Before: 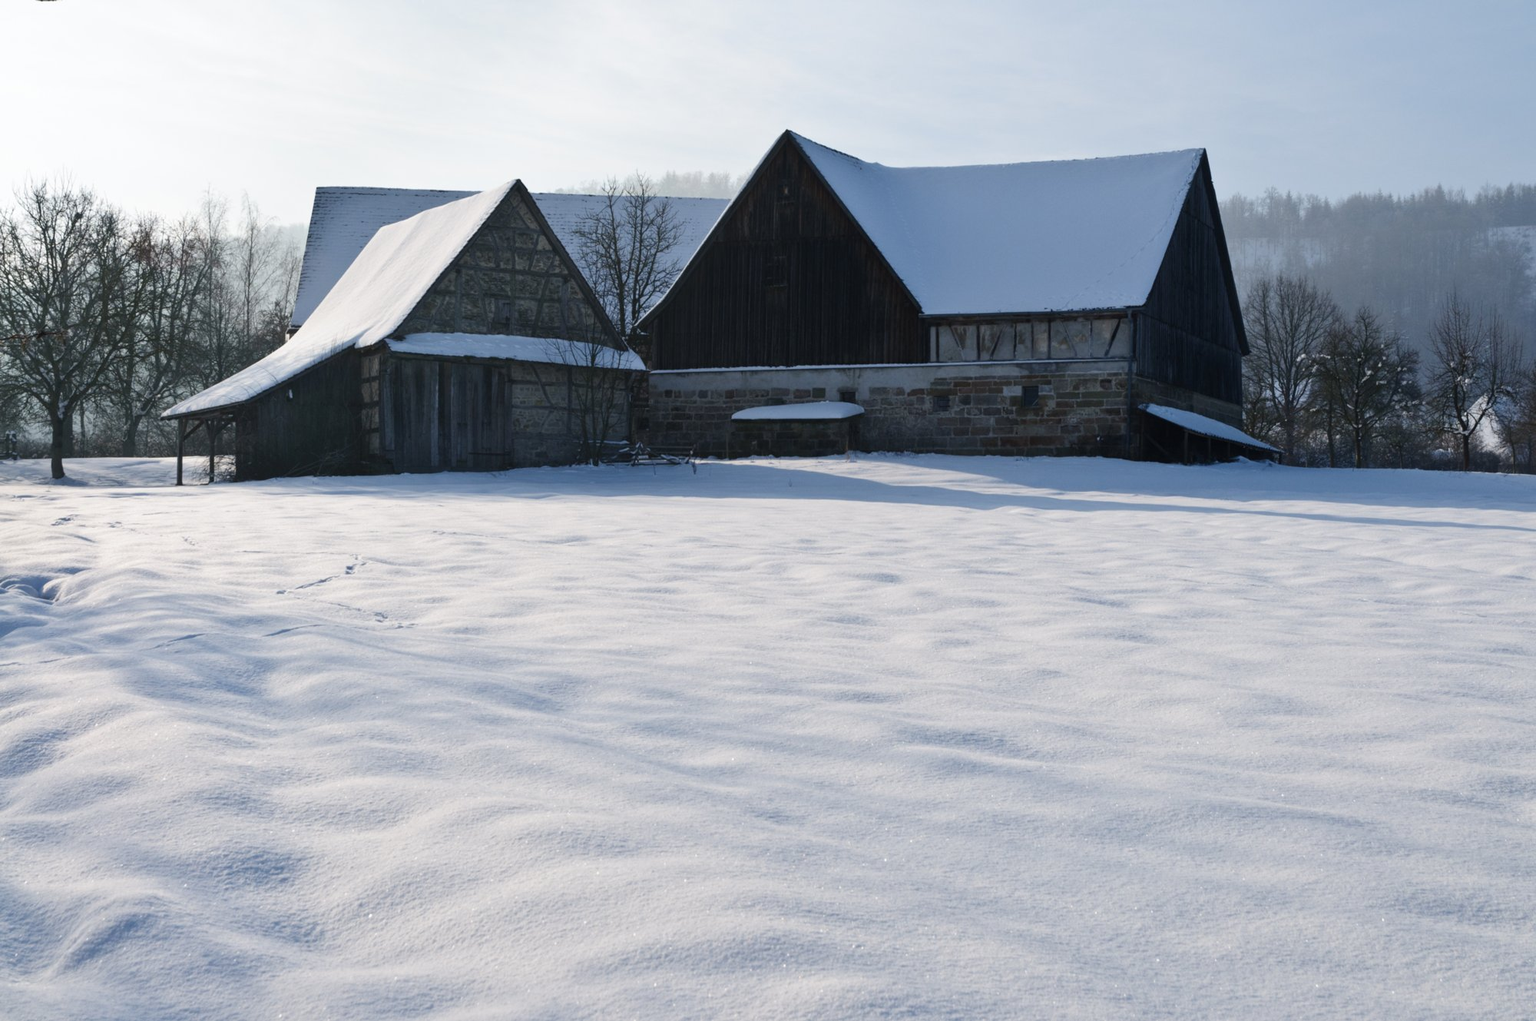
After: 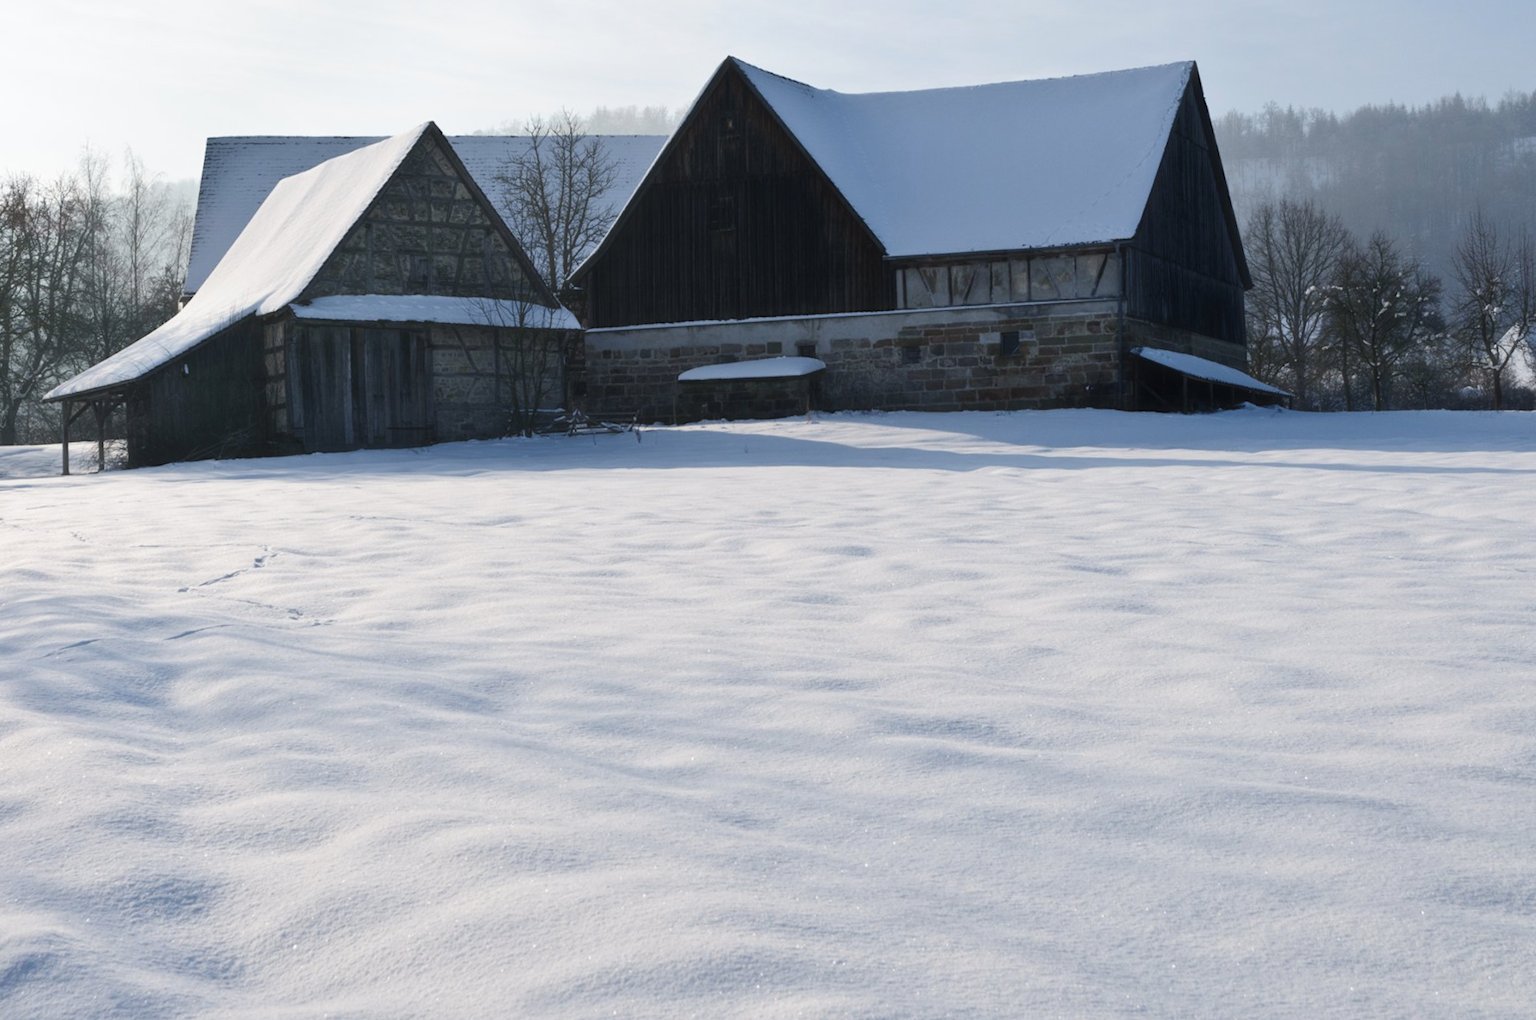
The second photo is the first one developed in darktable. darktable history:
crop and rotate: angle 1.96°, left 5.673%, top 5.673%
haze removal: strength -0.1, adaptive false
